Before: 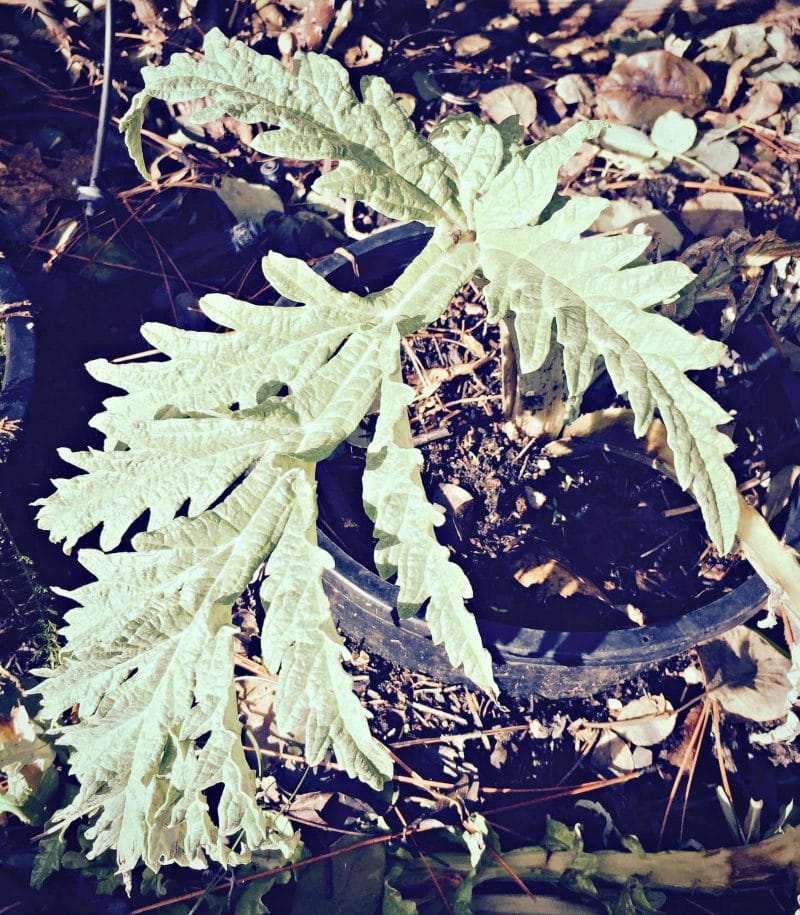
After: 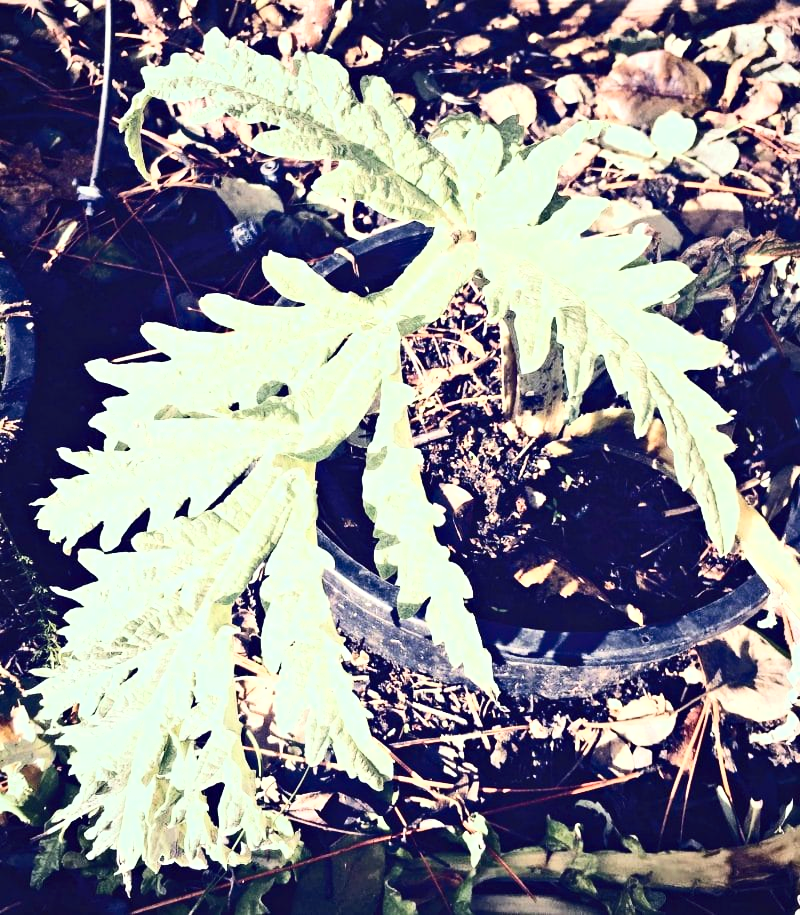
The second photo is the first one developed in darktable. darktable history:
fill light: on, module defaults
exposure: exposure 0.6 EV, compensate highlight preservation false
contrast brightness saturation: contrast 0.28
